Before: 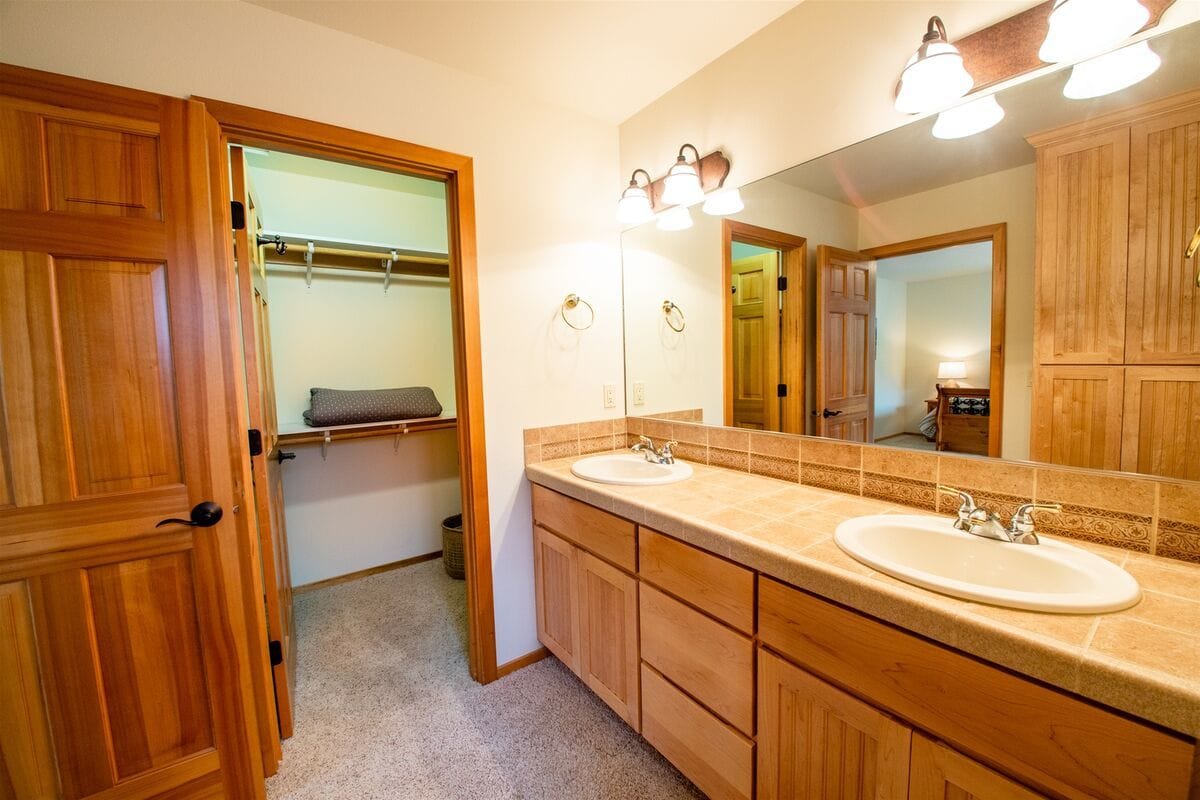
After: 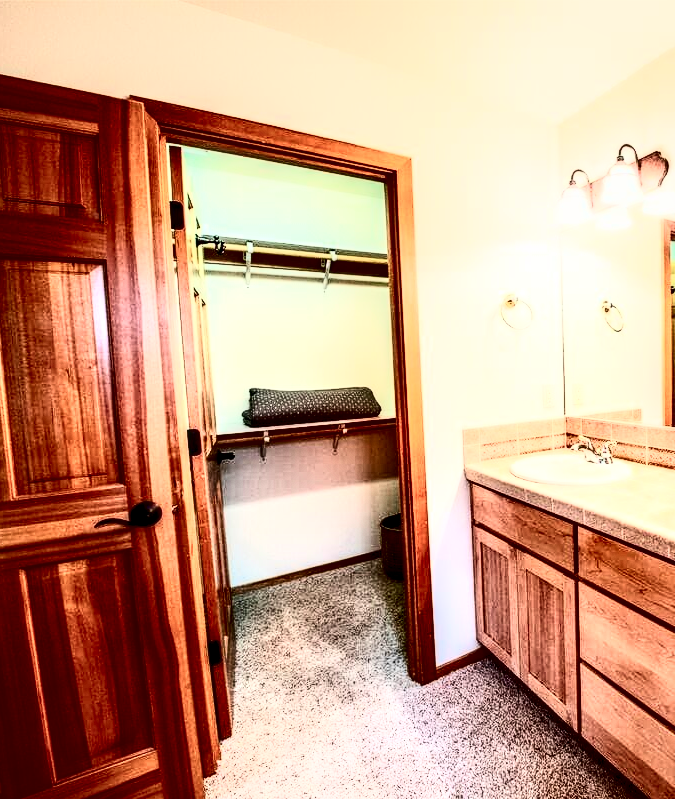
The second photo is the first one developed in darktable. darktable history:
tone curve: curves: ch0 [(0, 0) (0.059, 0.027) (0.162, 0.125) (0.304, 0.279) (0.547, 0.532) (0.828, 0.815) (1, 0.983)]; ch1 [(0, 0) (0.23, 0.166) (0.34, 0.298) (0.371, 0.334) (0.435, 0.413) (0.477, 0.469) (0.499, 0.498) (0.529, 0.544) (0.559, 0.587) (0.743, 0.798) (1, 1)]; ch2 [(0, 0) (0.431, 0.414) (0.498, 0.503) (0.524, 0.531) (0.568, 0.567) (0.6, 0.597) (0.643, 0.631) (0.74, 0.721) (1, 1)], color space Lab, independent channels, preserve colors none
contrast brightness saturation: contrast 0.93, brightness 0.2
crop: left 5.114%, right 38.589%
local contrast: highlights 60%, shadows 60%, detail 160%
